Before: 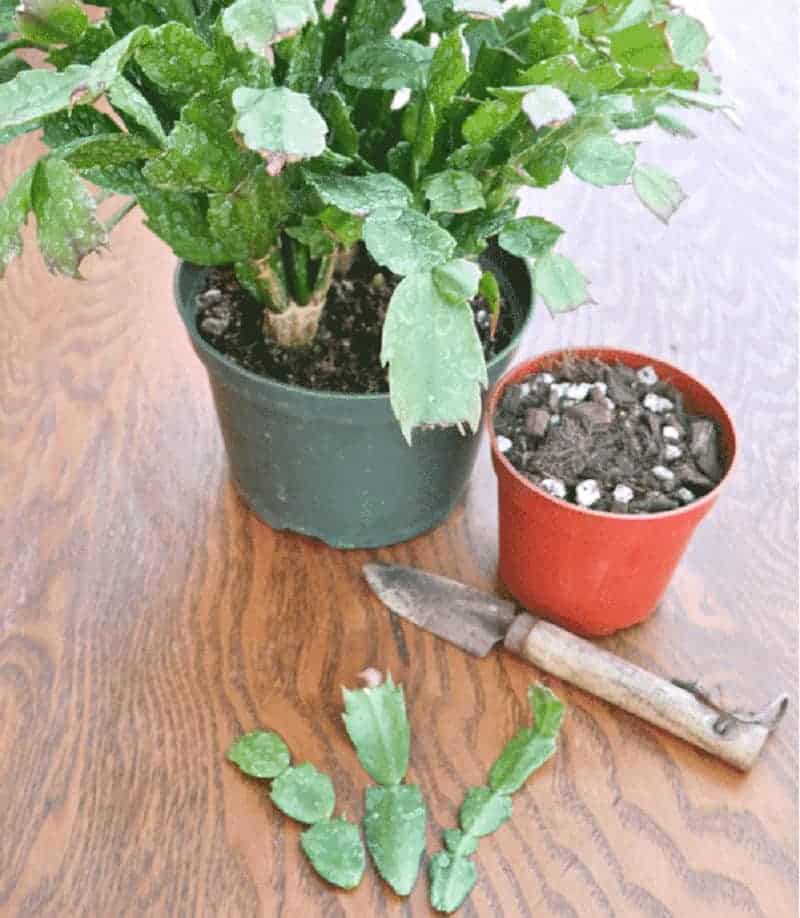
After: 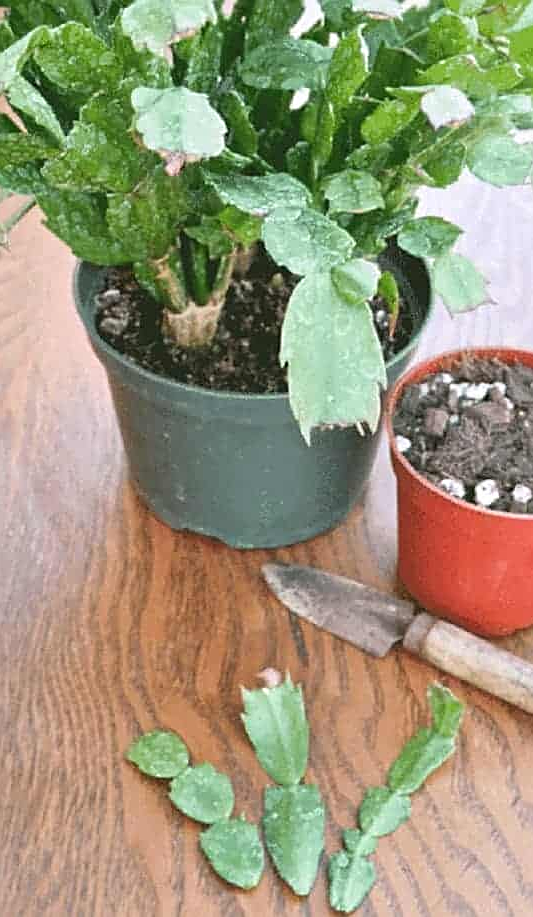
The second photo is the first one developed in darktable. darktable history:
crop and rotate: left 12.673%, right 20.66%
sharpen: radius 1.967
